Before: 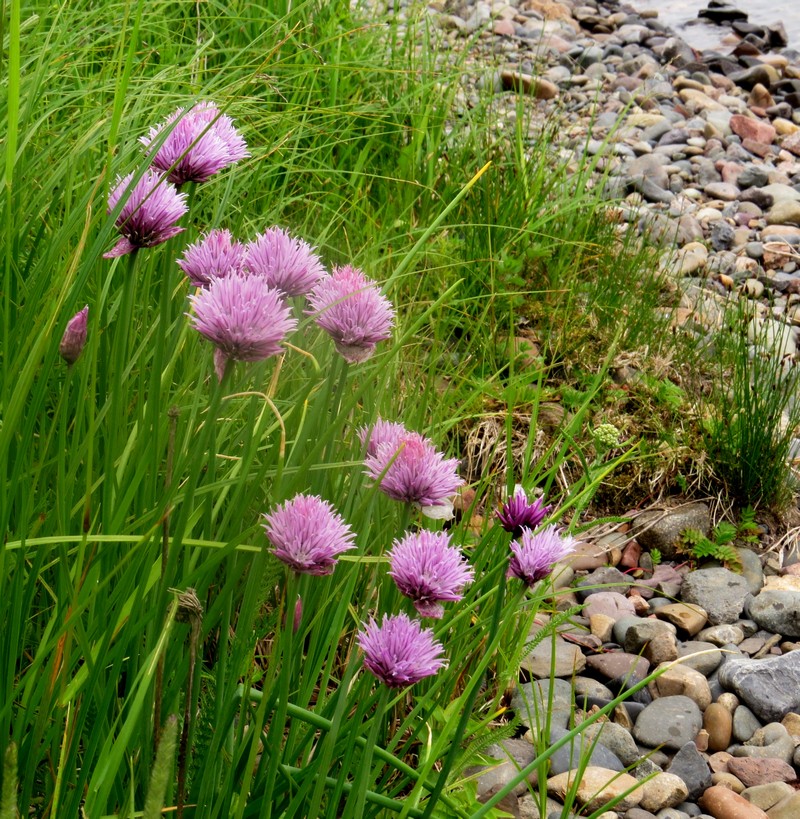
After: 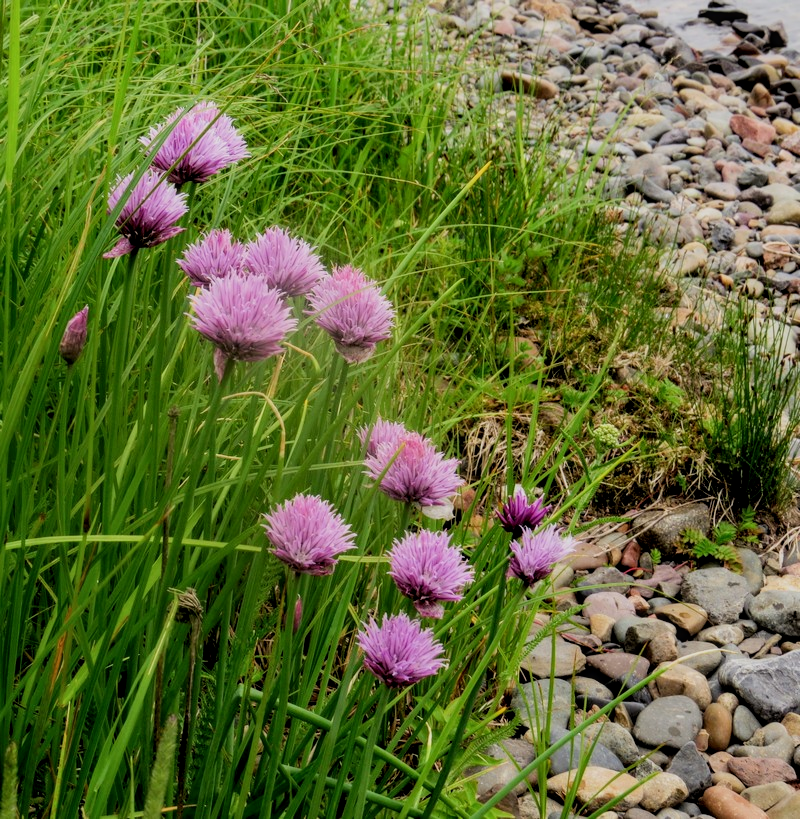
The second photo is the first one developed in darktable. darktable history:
local contrast: on, module defaults
filmic rgb: black relative exposure -7.65 EV, white relative exposure 4.56 EV, hardness 3.61, color science v6 (2022)
